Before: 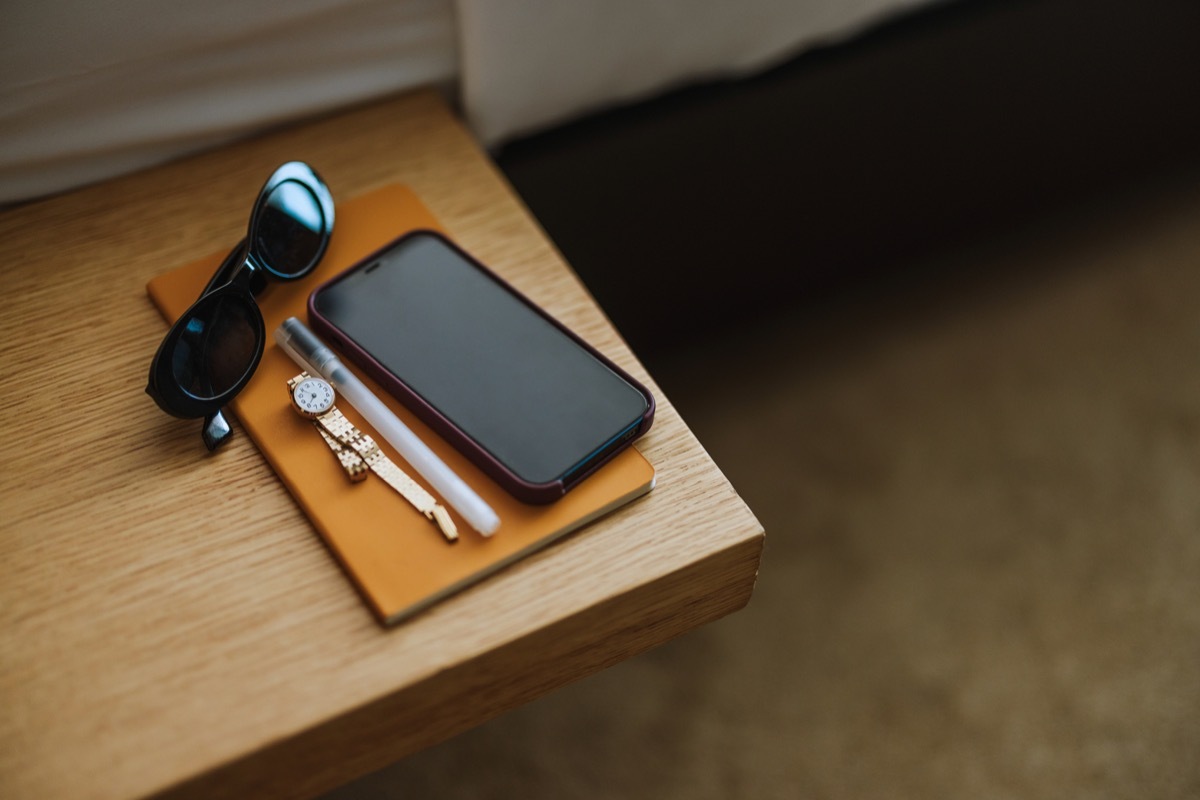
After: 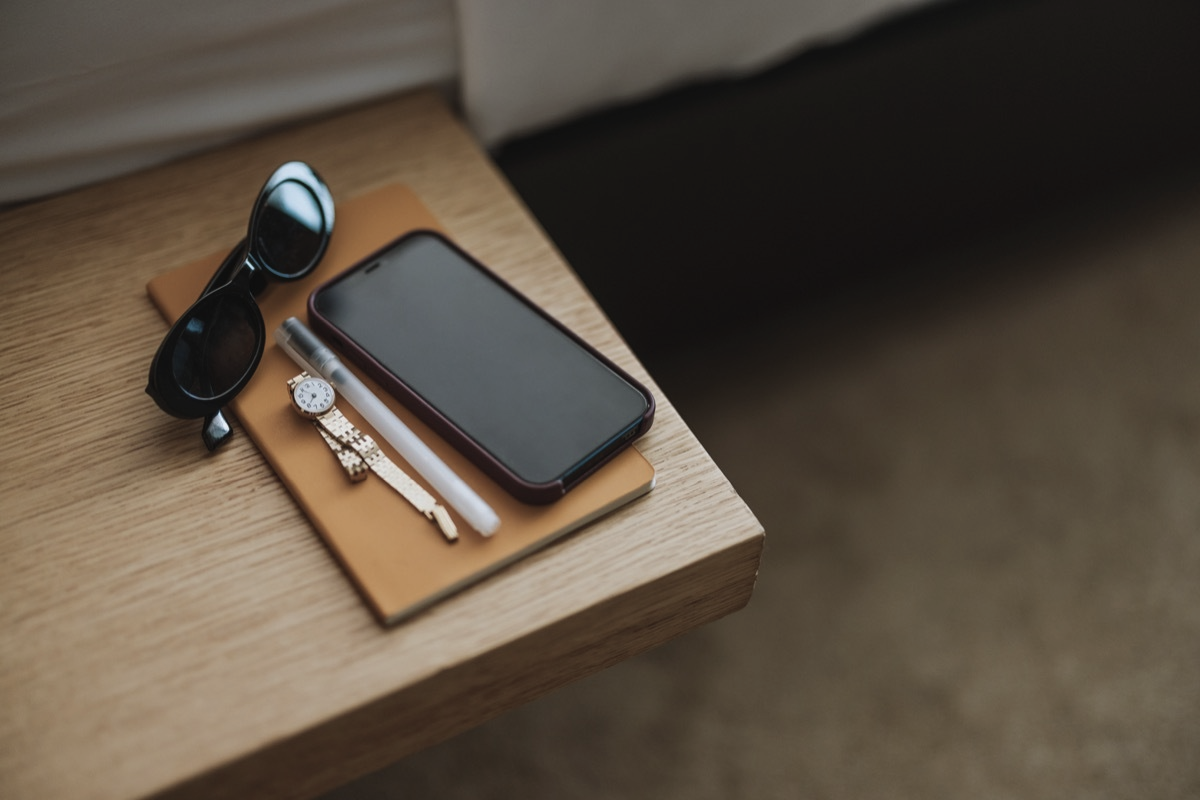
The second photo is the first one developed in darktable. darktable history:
contrast brightness saturation: contrast -0.047, saturation -0.402
